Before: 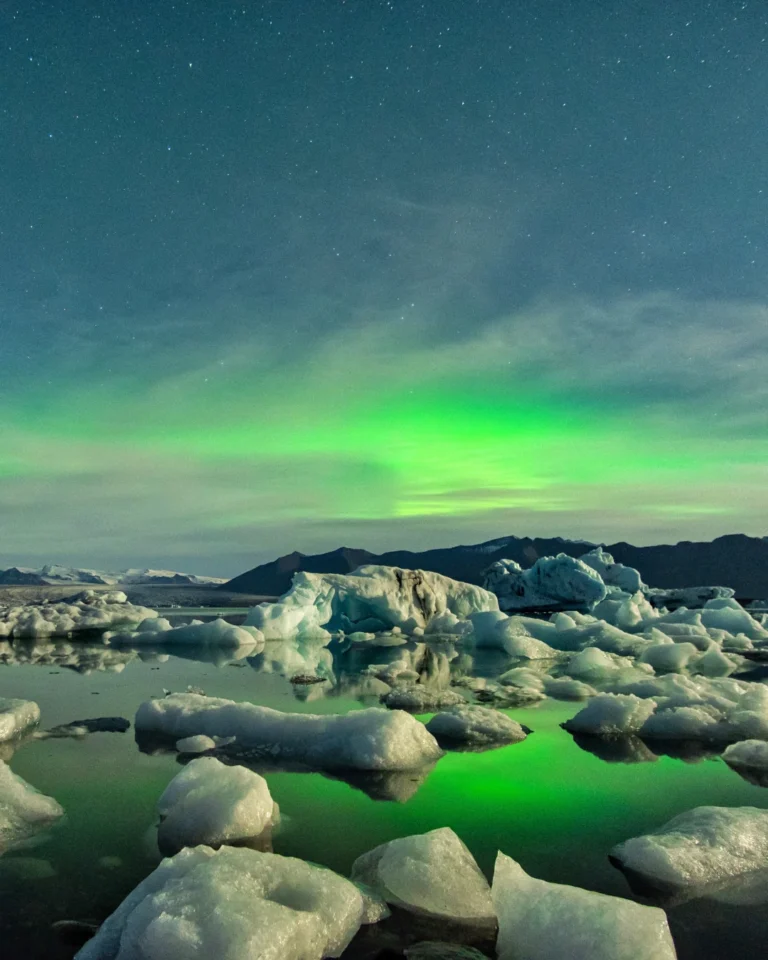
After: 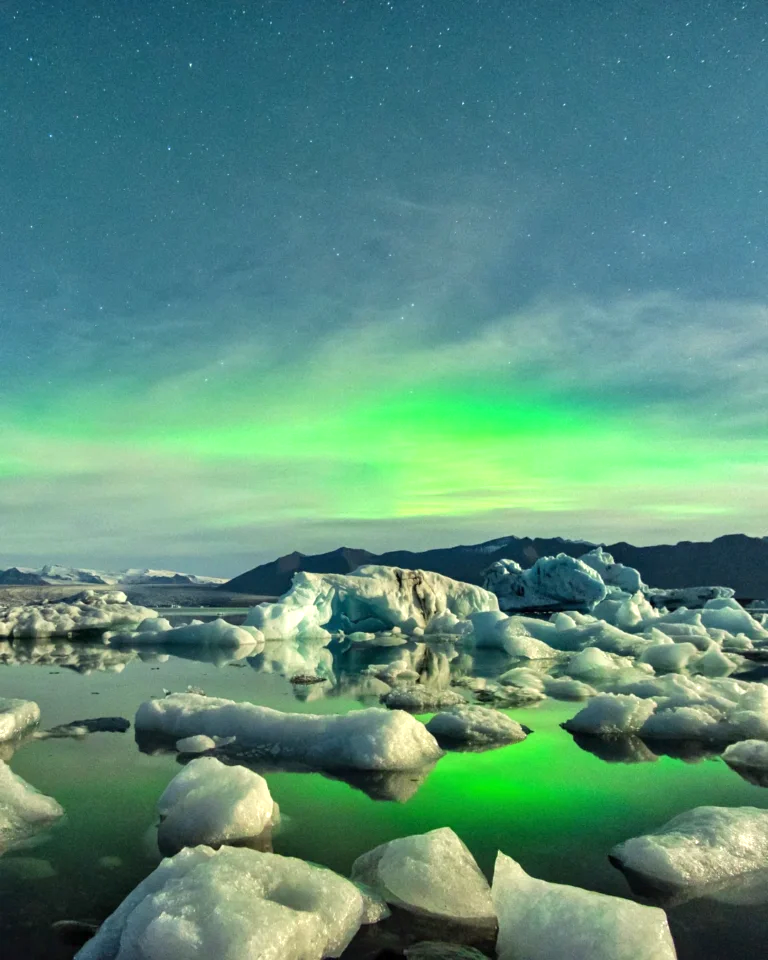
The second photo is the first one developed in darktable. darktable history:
exposure: exposure 0.583 EV, compensate highlight preservation false
